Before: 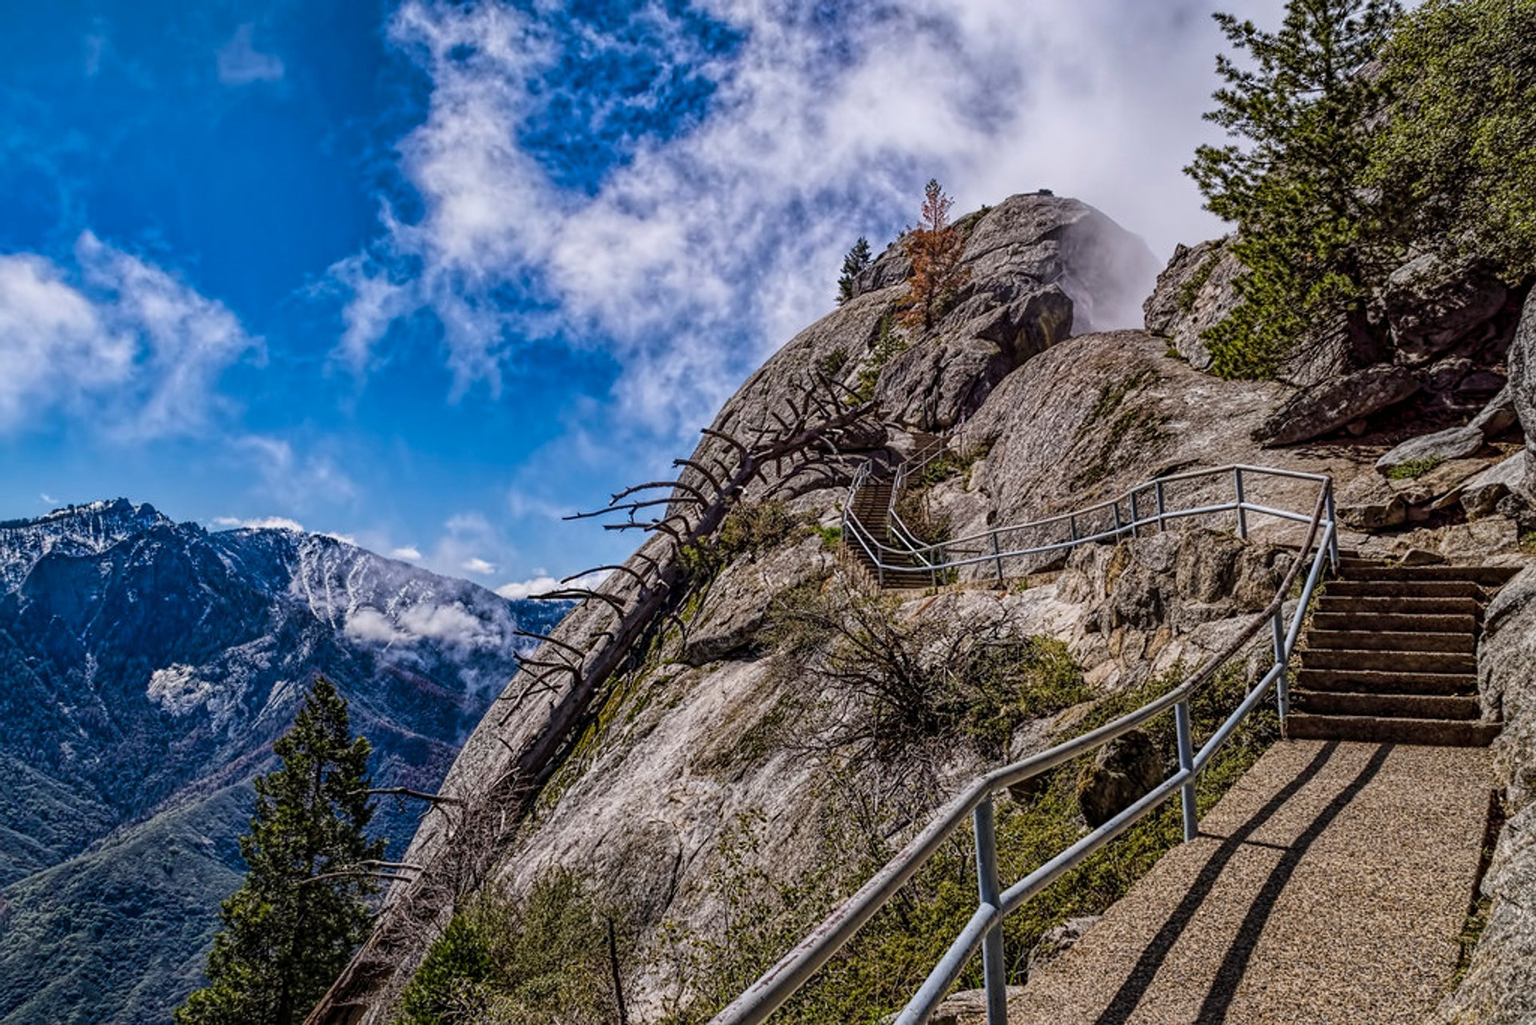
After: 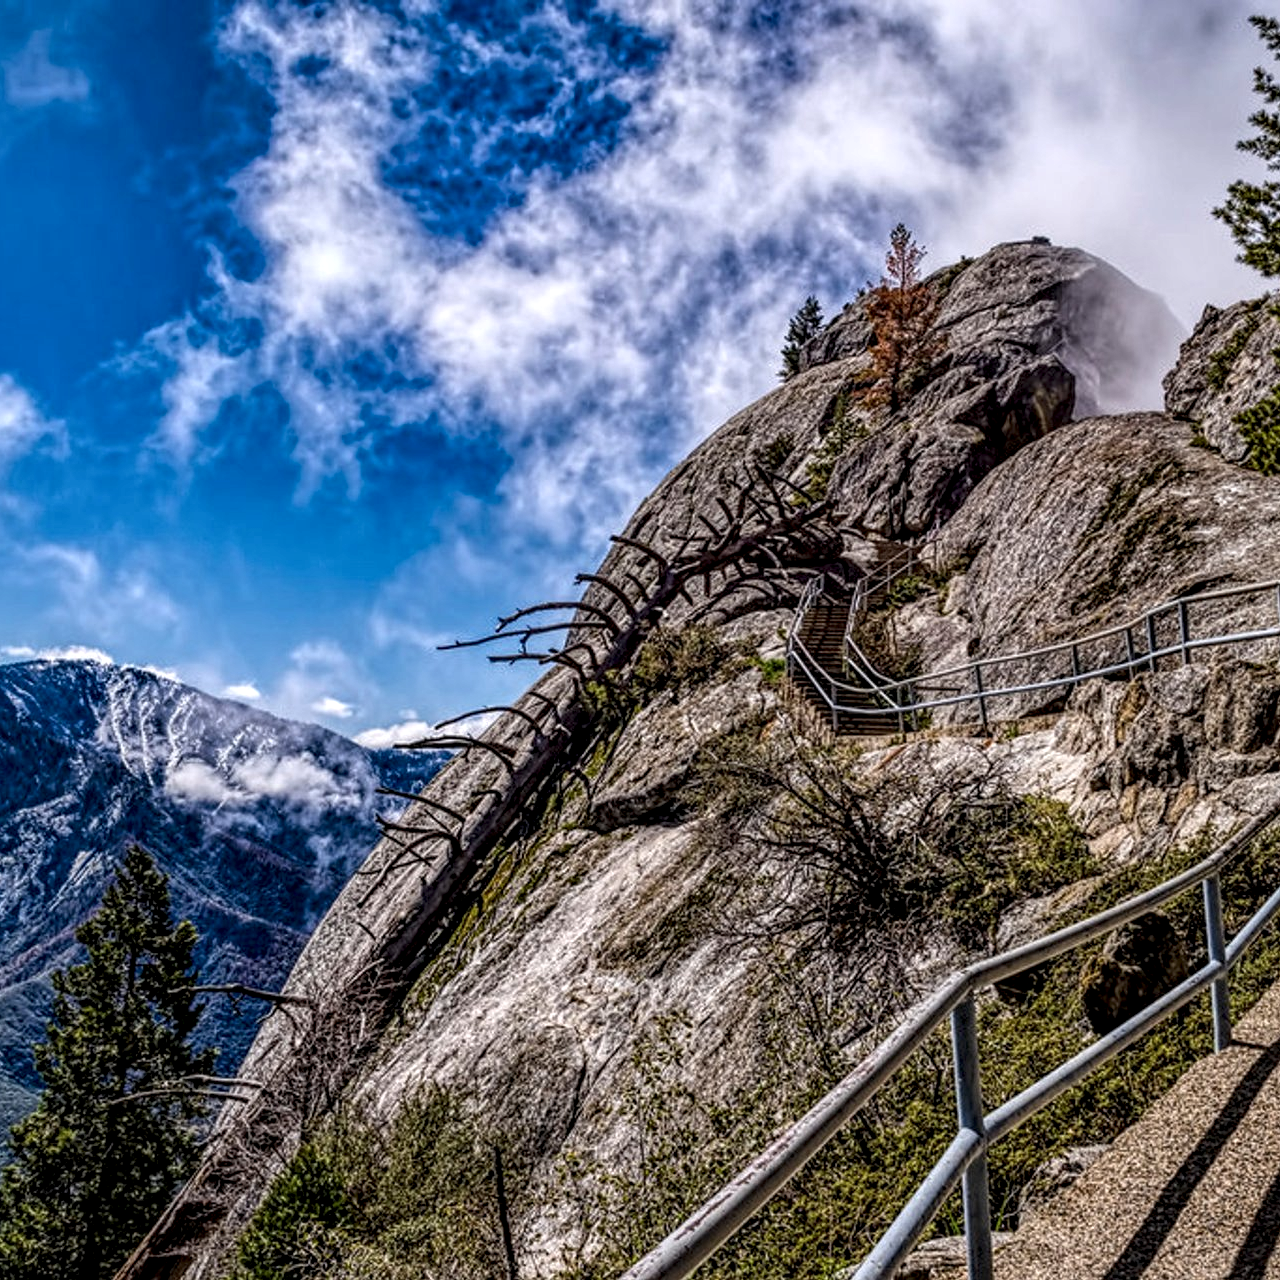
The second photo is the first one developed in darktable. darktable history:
local contrast: detail 160%
crop and rotate: left 13.858%, right 19.43%
